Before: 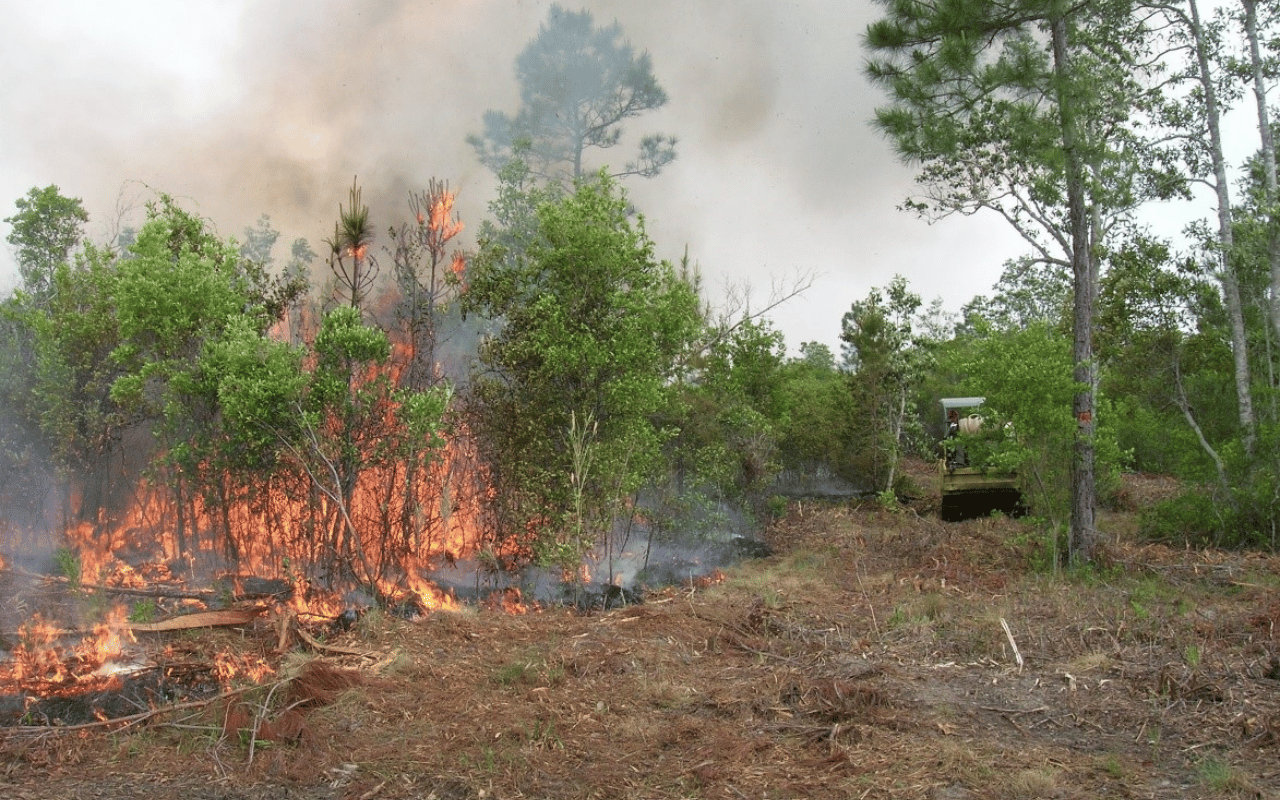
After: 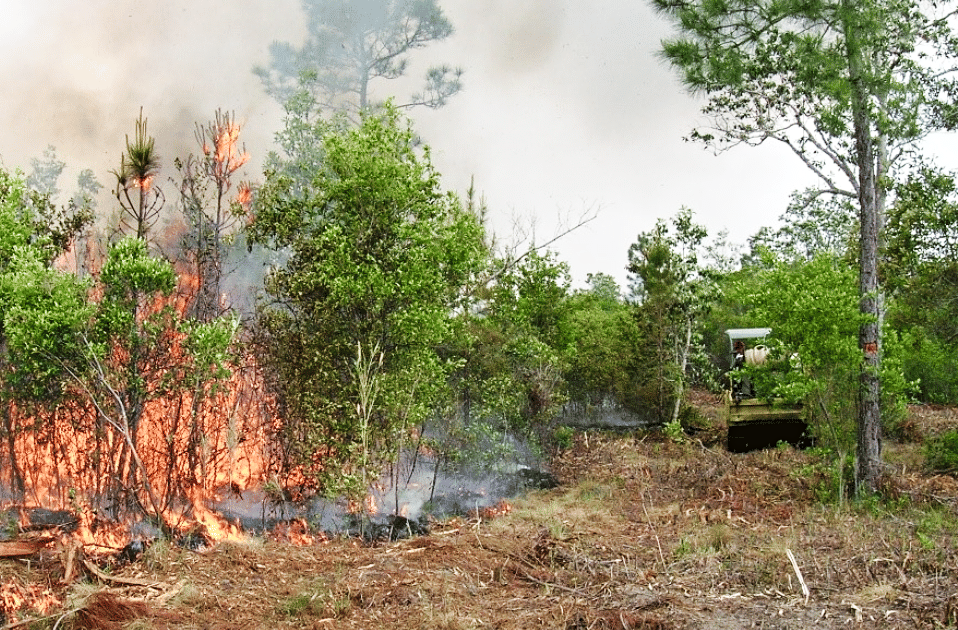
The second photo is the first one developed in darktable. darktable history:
contrast equalizer: octaves 7, y [[0.509, 0.514, 0.523, 0.542, 0.578, 0.603], [0.5 ×6], [0.509, 0.514, 0.523, 0.542, 0.578, 0.603], [0.001, 0.002, 0.003, 0.005, 0.01, 0.013], [0.001, 0.002, 0.003, 0.005, 0.01, 0.013]]
crop: left 16.768%, top 8.653%, right 8.362%, bottom 12.485%
base curve: curves: ch0 [(0, 0) (0.032, 0.025) (0.121, 0.166) (0.206, 0.329) (0.605, 0.79) (1, 1)], preserve colors none
